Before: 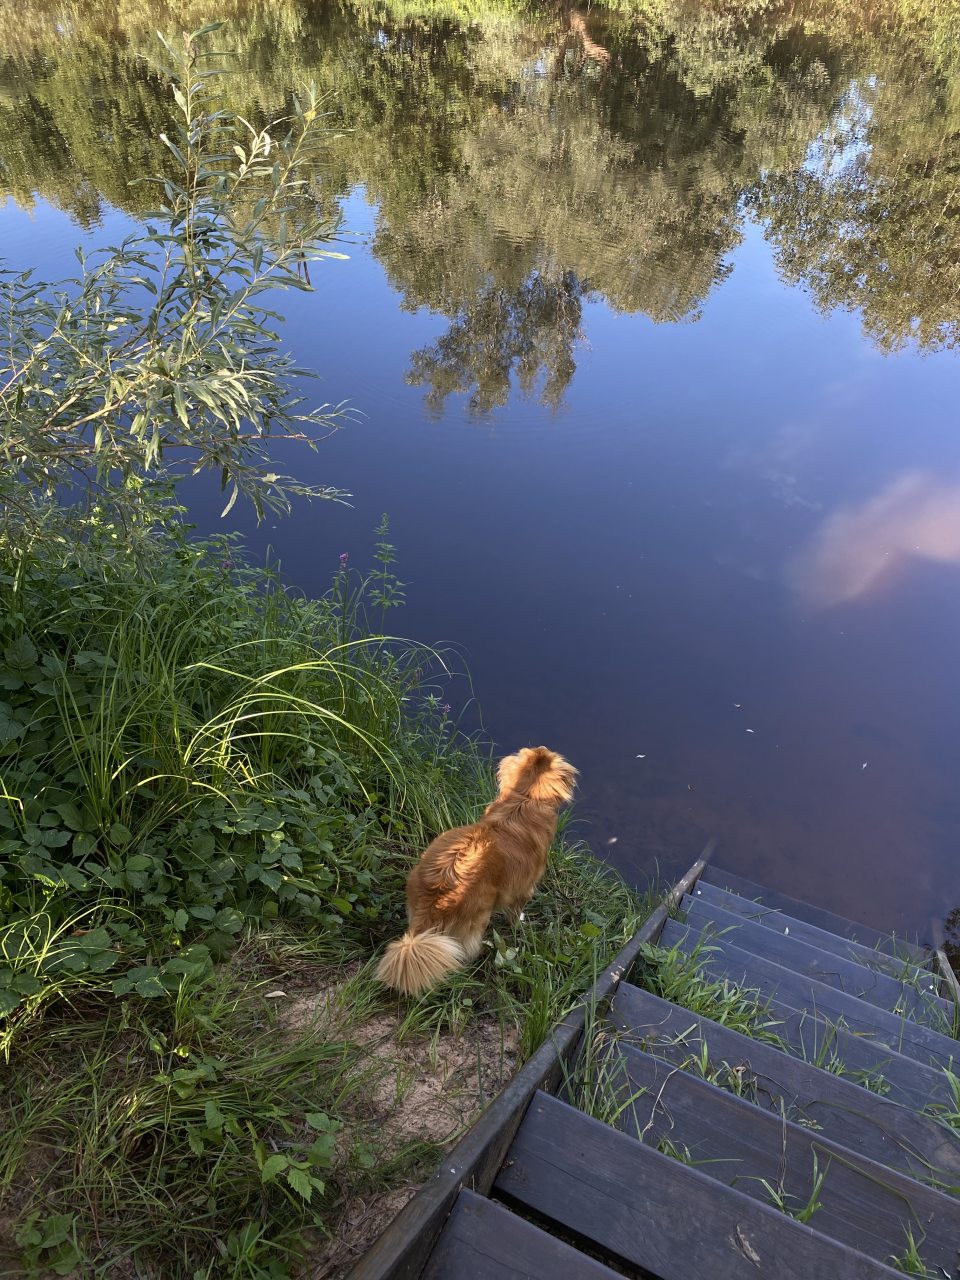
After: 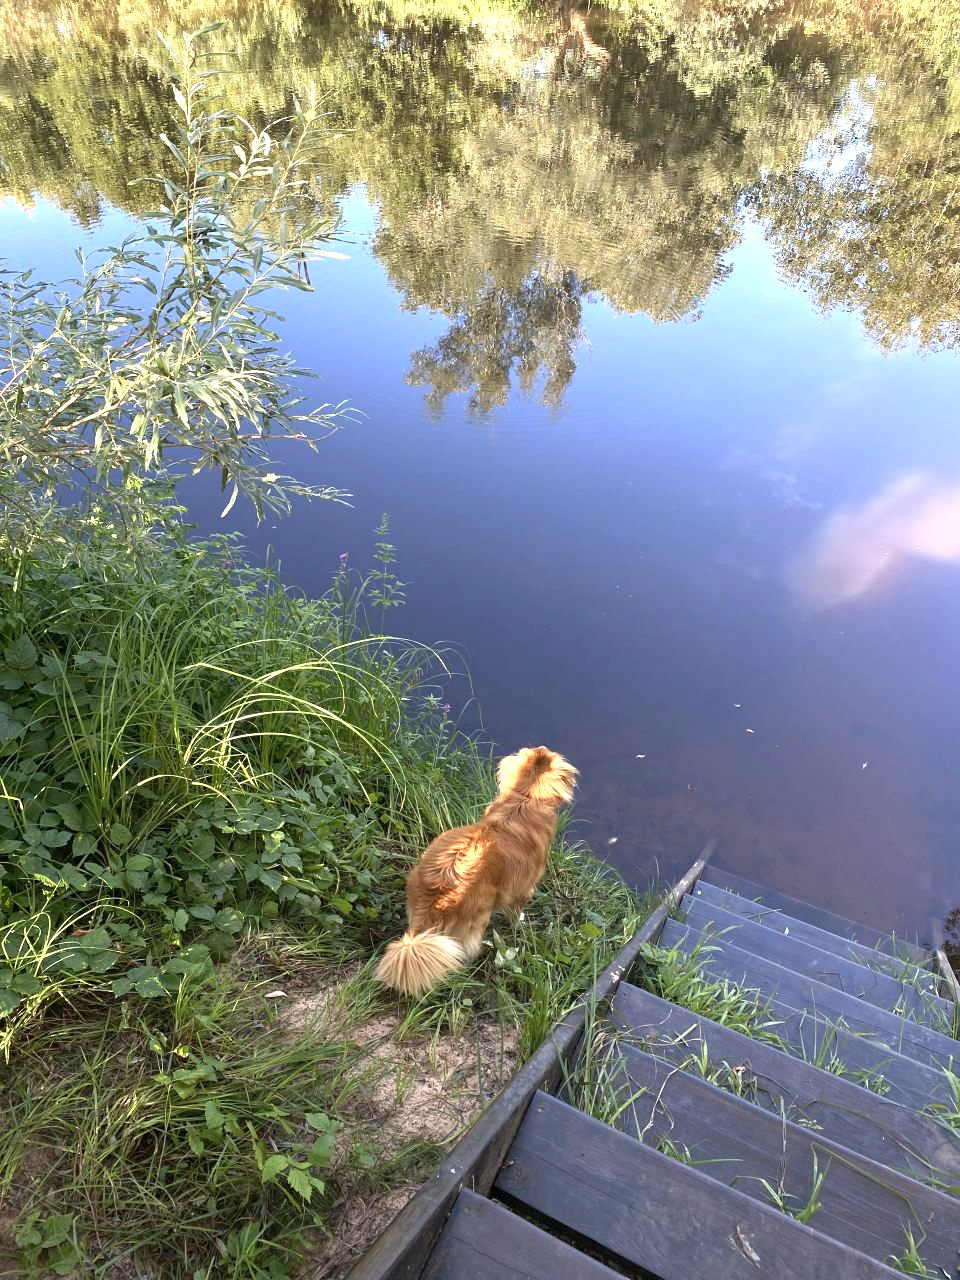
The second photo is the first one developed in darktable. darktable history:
exposure: exposure 1.089 EV, compensate highlight preservation false
color balance rgb: perceptual saturation grading › global saturation -3%
